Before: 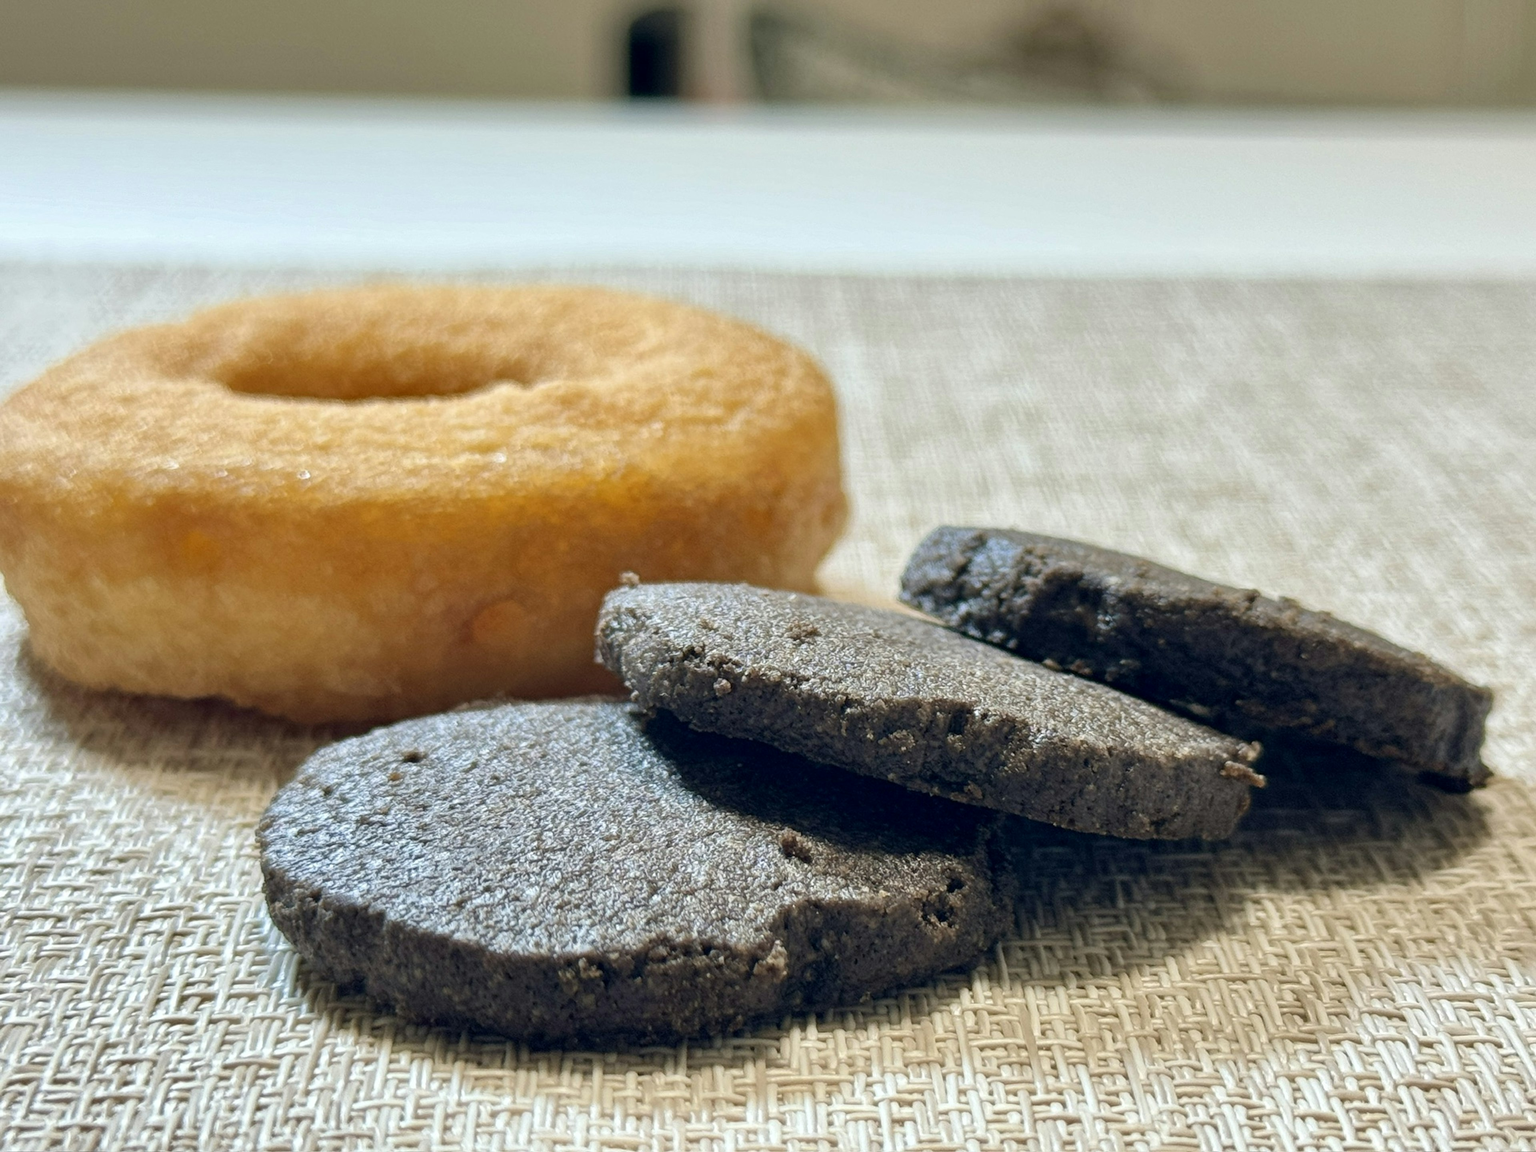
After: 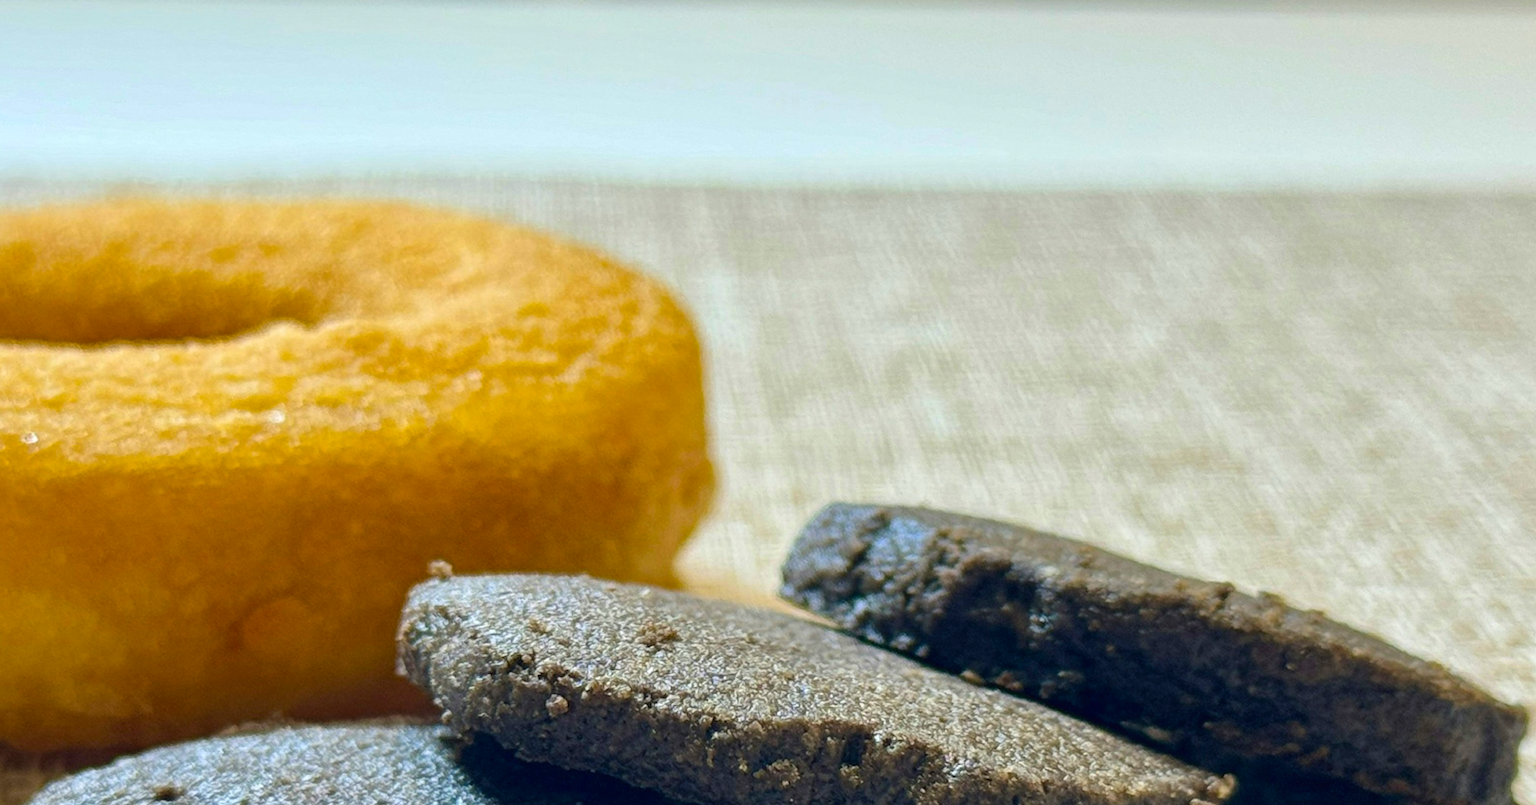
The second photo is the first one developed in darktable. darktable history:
crop: left 18.278%, top 11.073%, right 2.341%, bottom 33.416%
color balance rgb: global offset › luminance 0.236%, linear chroma grading › global chroma 15.538%, perceptual saturation grading › global saturation 30.603%, global vibrance 20%
